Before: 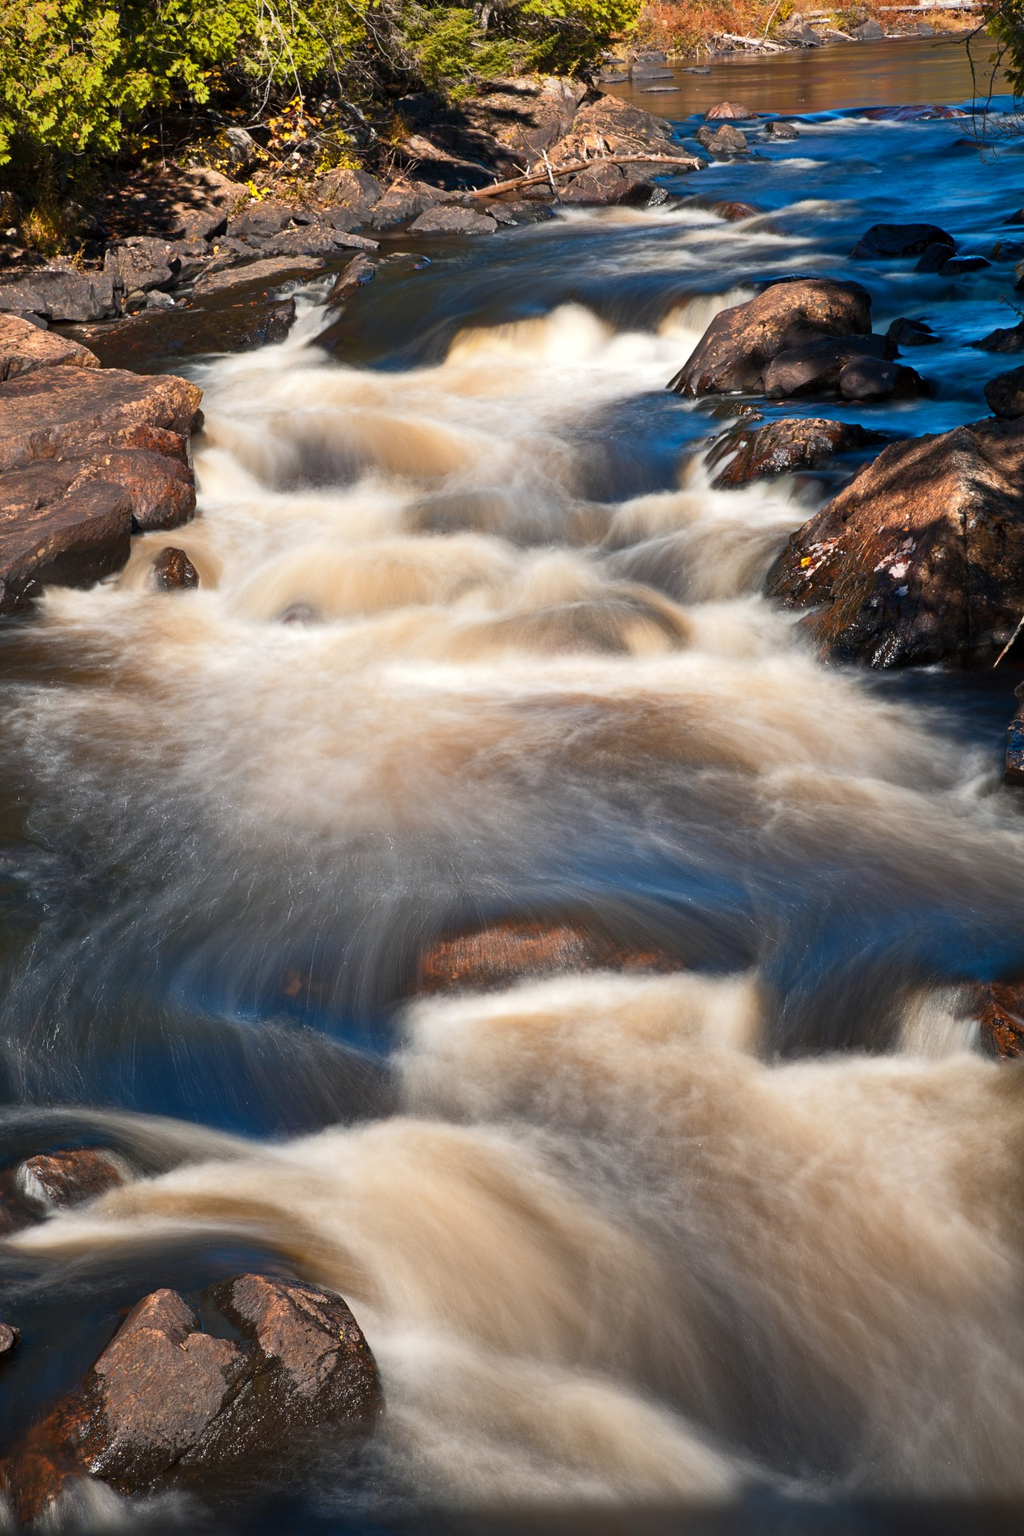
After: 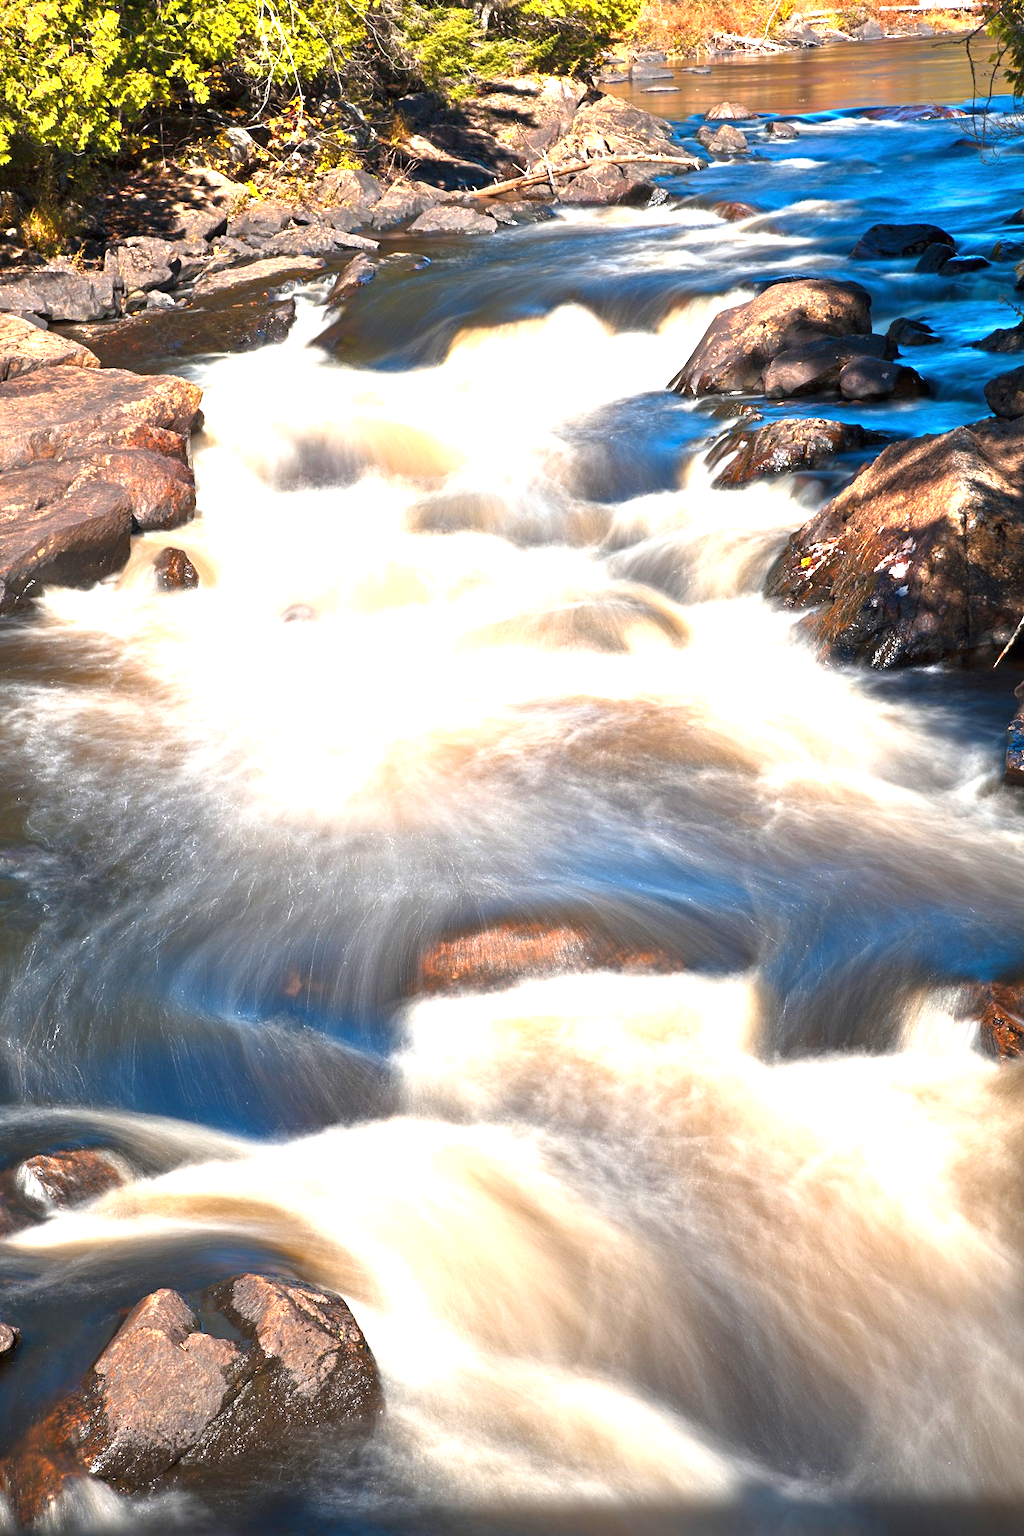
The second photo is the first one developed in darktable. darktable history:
exposure: black level correction 0, exposure 1.464 EV, compensate highlight preservation false
